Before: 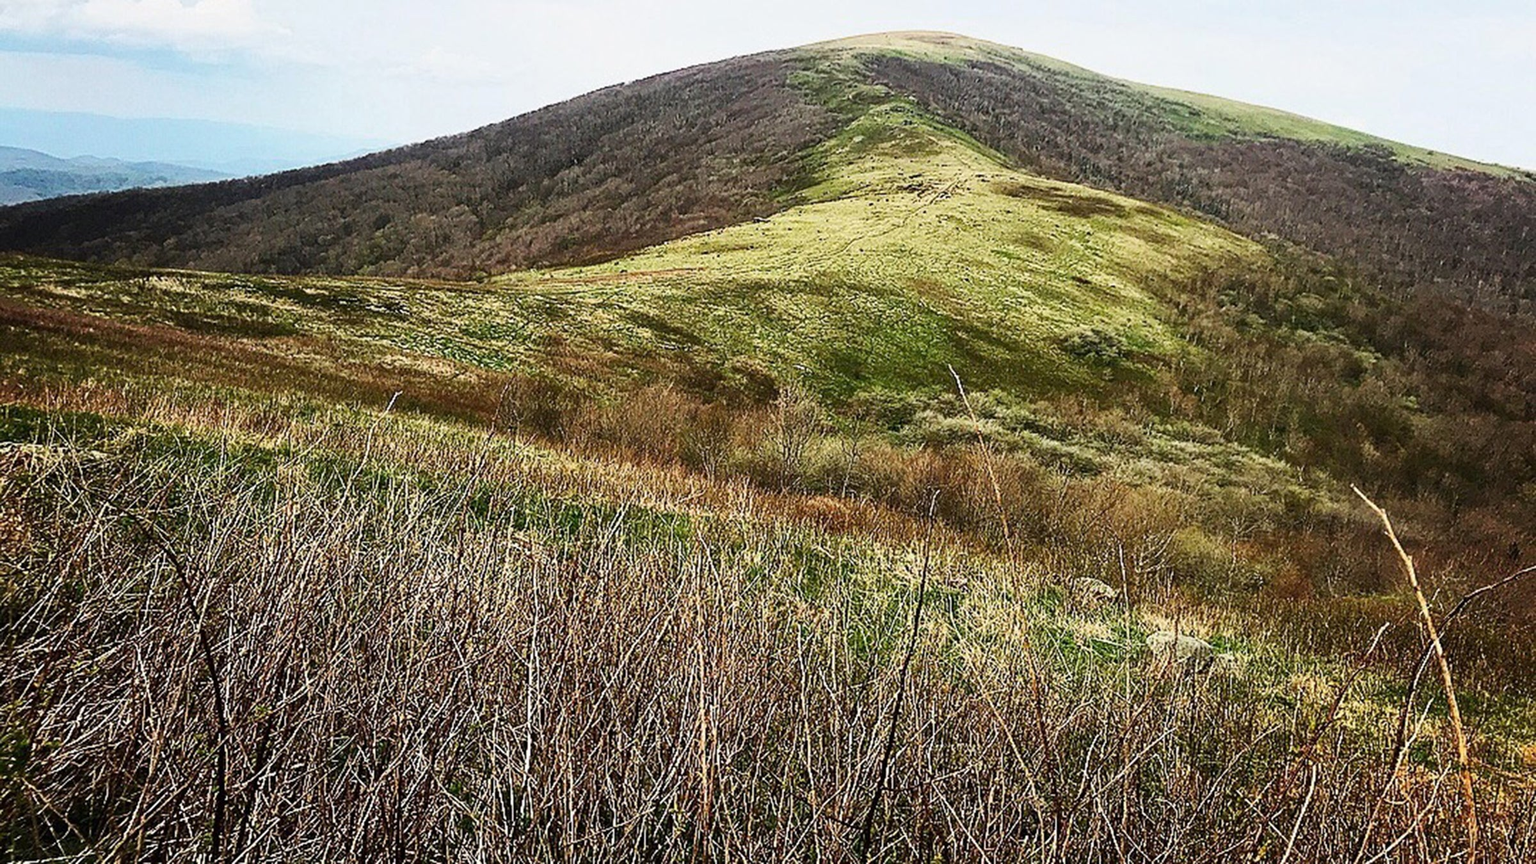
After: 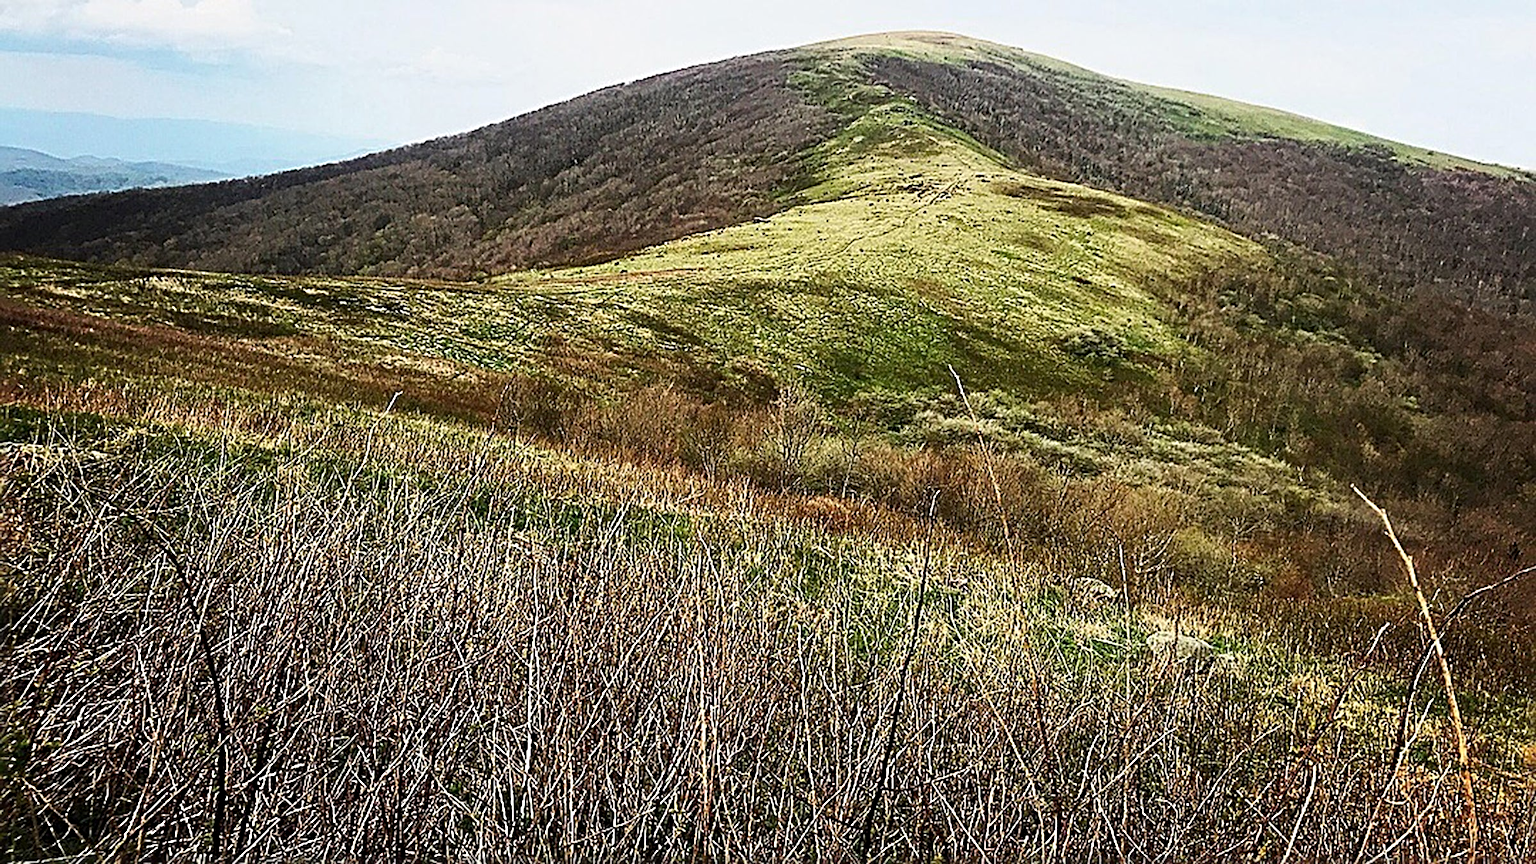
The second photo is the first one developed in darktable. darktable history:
sharpen: radius 4.854
